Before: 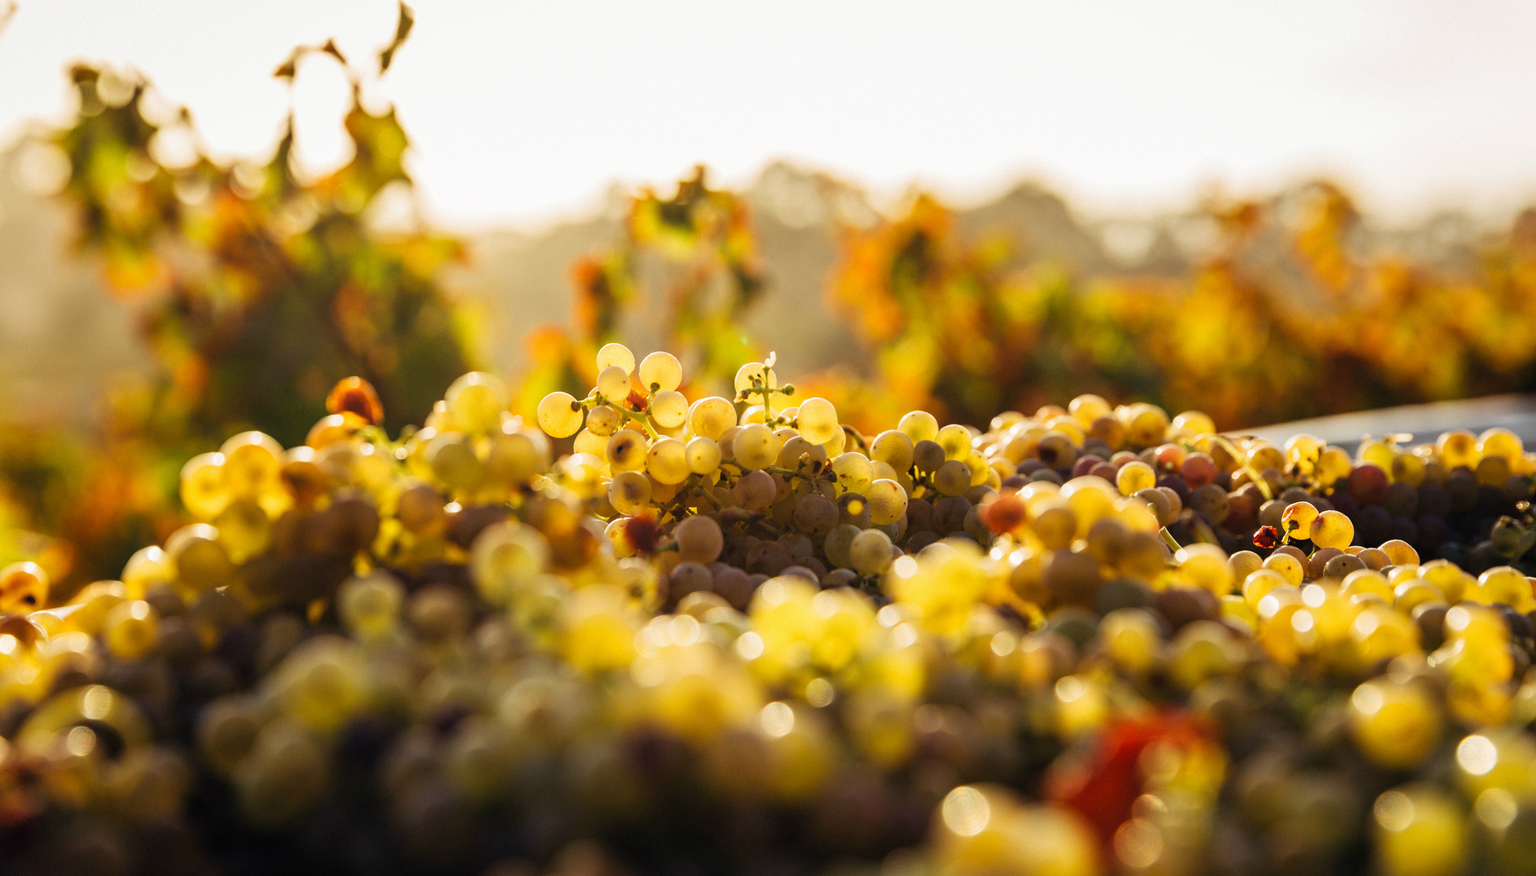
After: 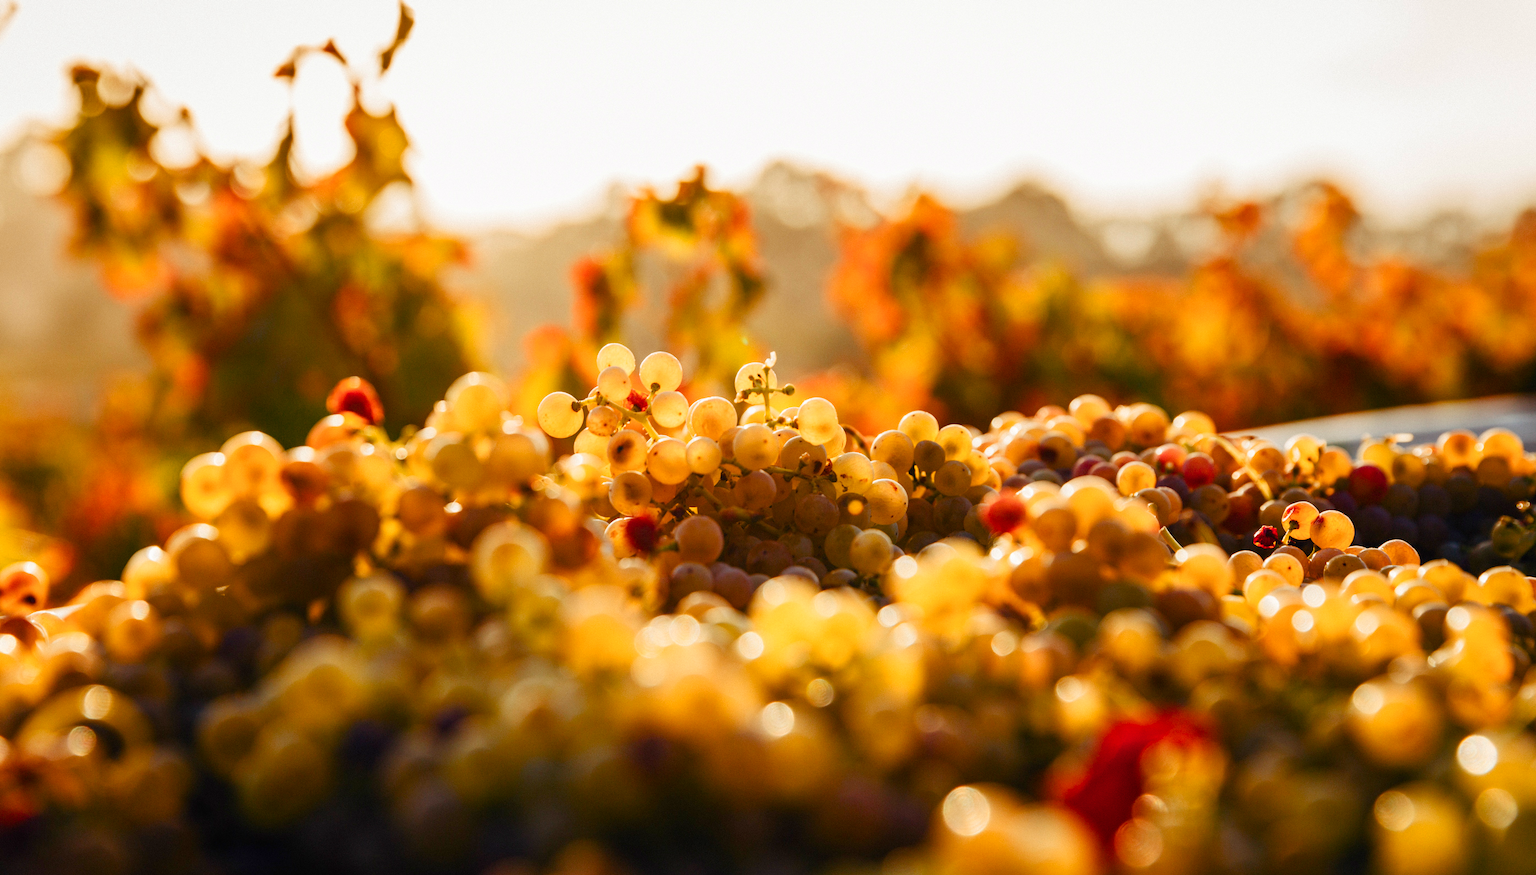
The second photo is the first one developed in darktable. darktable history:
color zones: curves: ch1 [(0.309, 0.524) (0.41, 0.329) (0.508, 0.509)]; ch2 [(0.25, 0.457) (0.75, 0.5)]
color balance rgb: perceptual saturation grading › global saturation 20%, perceptual saturation grading › highlights -25%, perceptual saturation grading › shadows 50%
